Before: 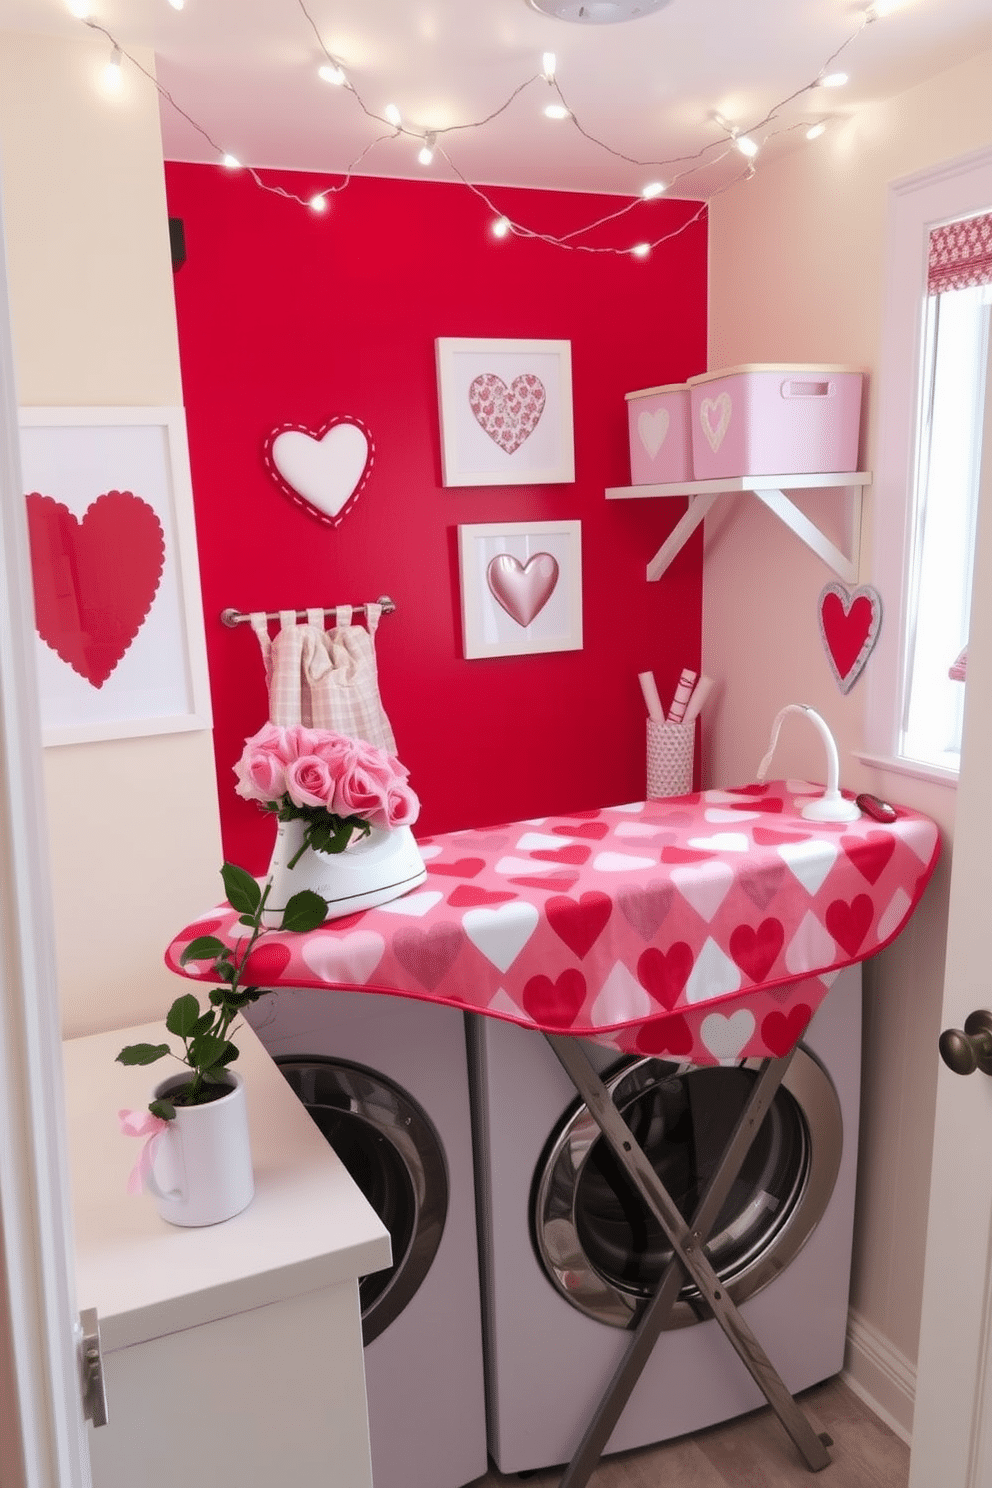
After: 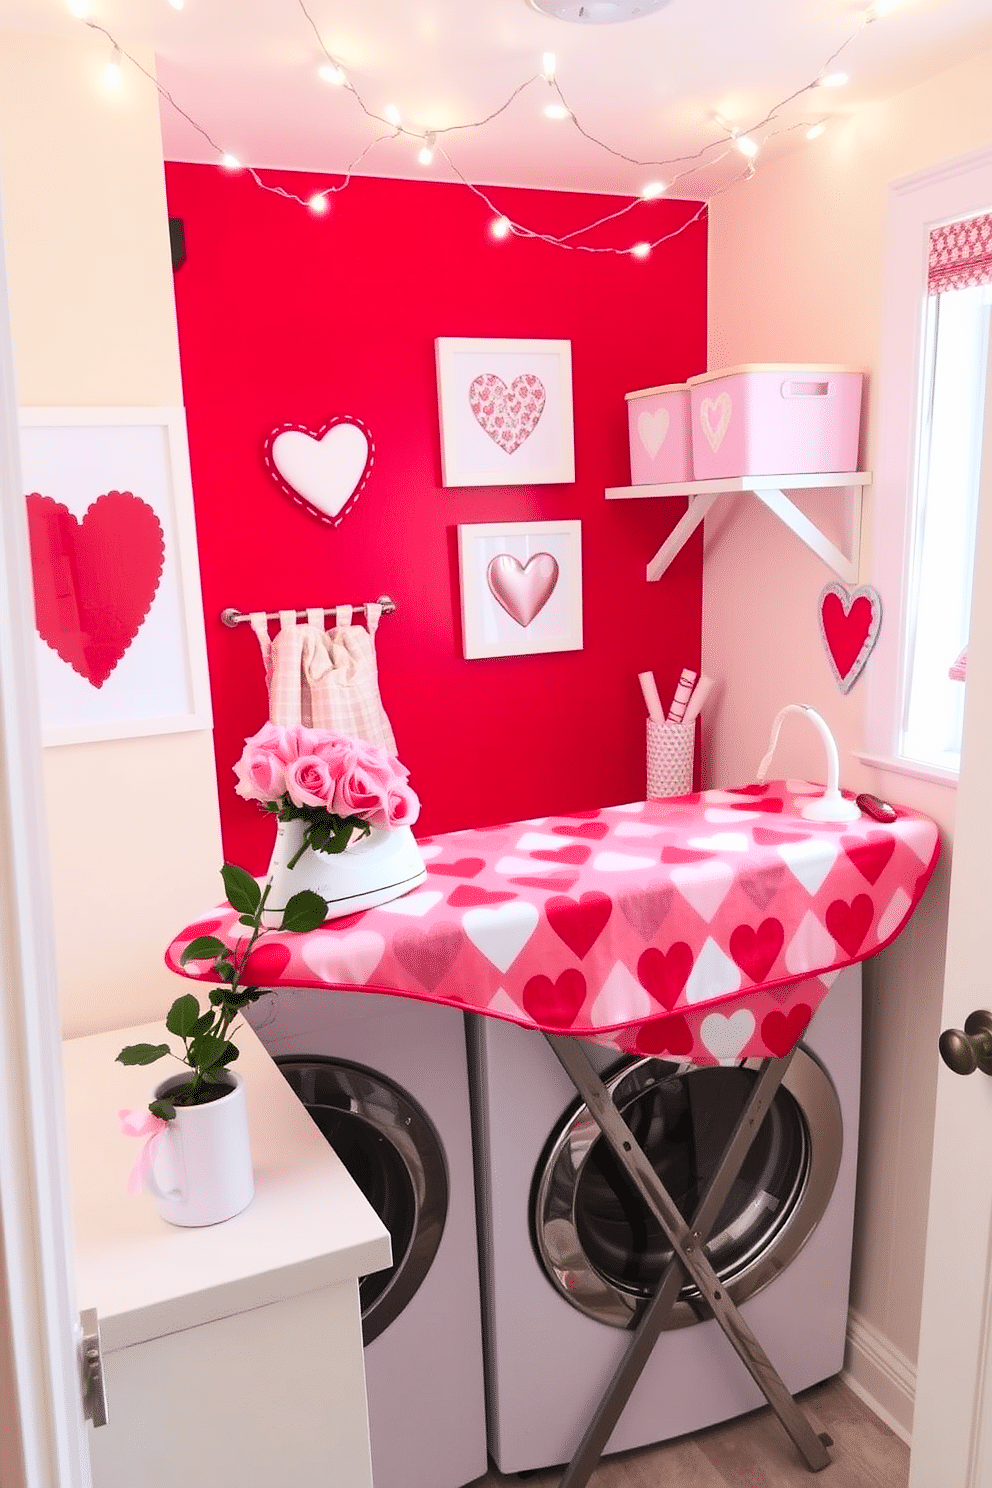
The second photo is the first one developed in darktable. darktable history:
contrast brightness saturation: contrast 0.2, brightness 0.16, saturation 0.22
sharpen: radius 1, threshold 1
color correction: highlights a* -0.137, highlights b* 0.137
